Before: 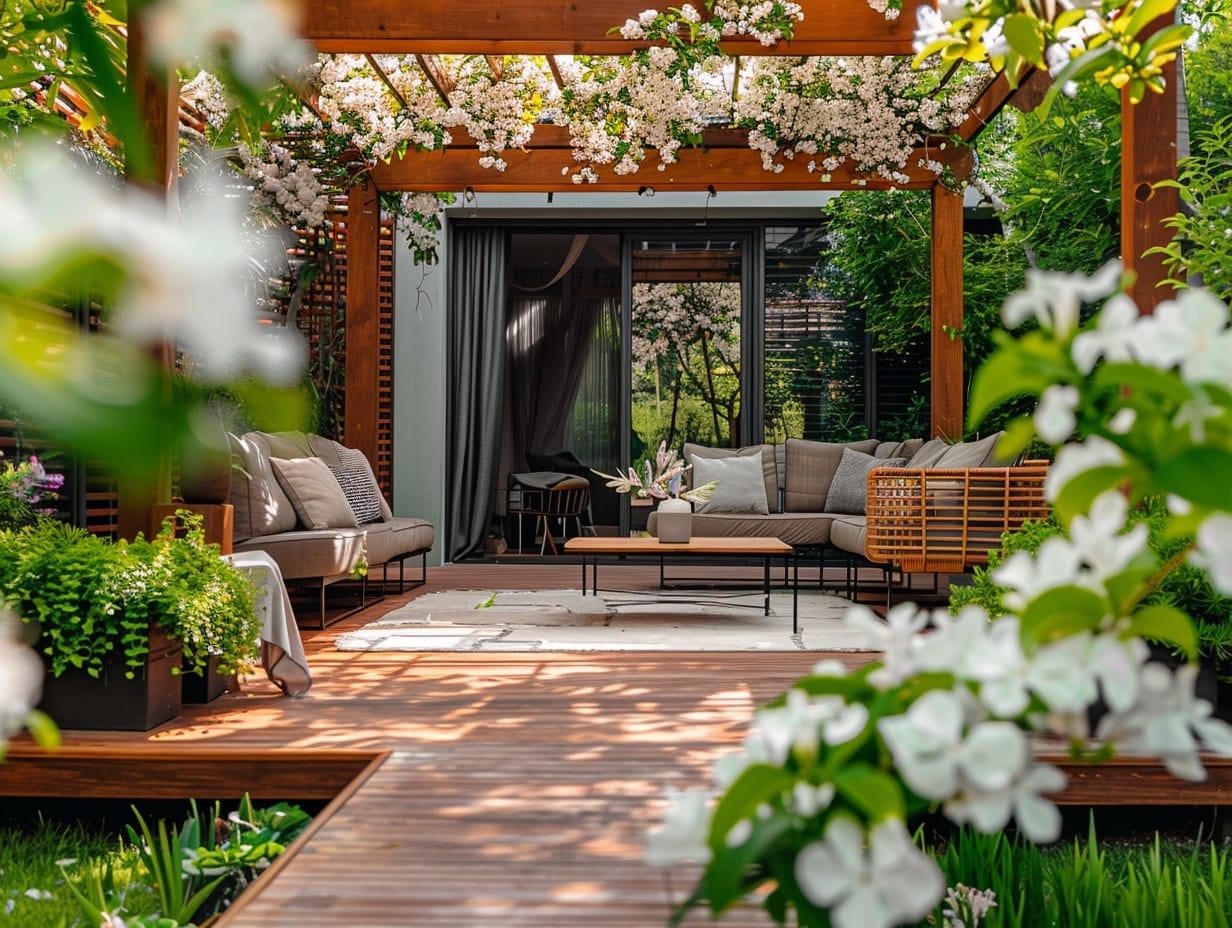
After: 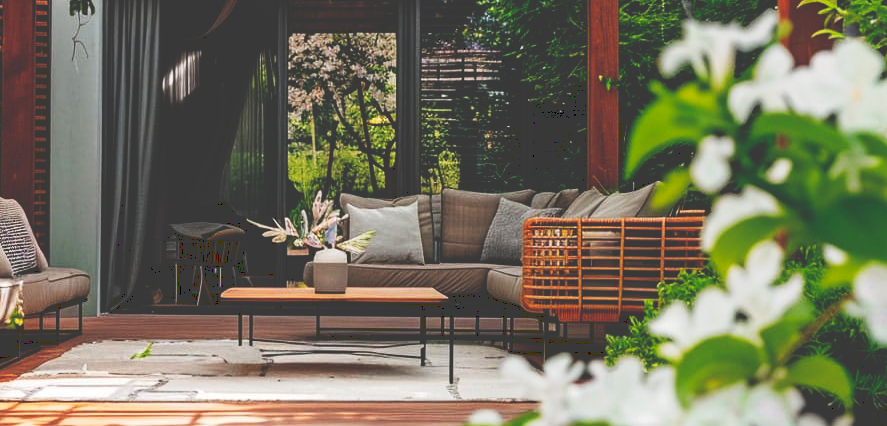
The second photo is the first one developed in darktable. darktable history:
crop and rotate: left 27.938%, top 27.046%, bottom 27.046%
tone curve: curves: ch0 [(0, 0) (0.003, 0.235) (0.011, 0.235) (0.025, 0.235) (0.044, 0.235) (0.069, 0.235) (0.1, 0.237) (0.136, 0.239) (0.177, 0.243) (0.224, 0.256) (0.277, 0.287) (0.335, 0.329) (0.399, 0.391) (0.468, 0.476) (0.543, 0.574) (0.623, 0.683) (0.709, 0.778) (0.801, 0.869) (0.898, 0.924) (1, 1)], preserve colors none
